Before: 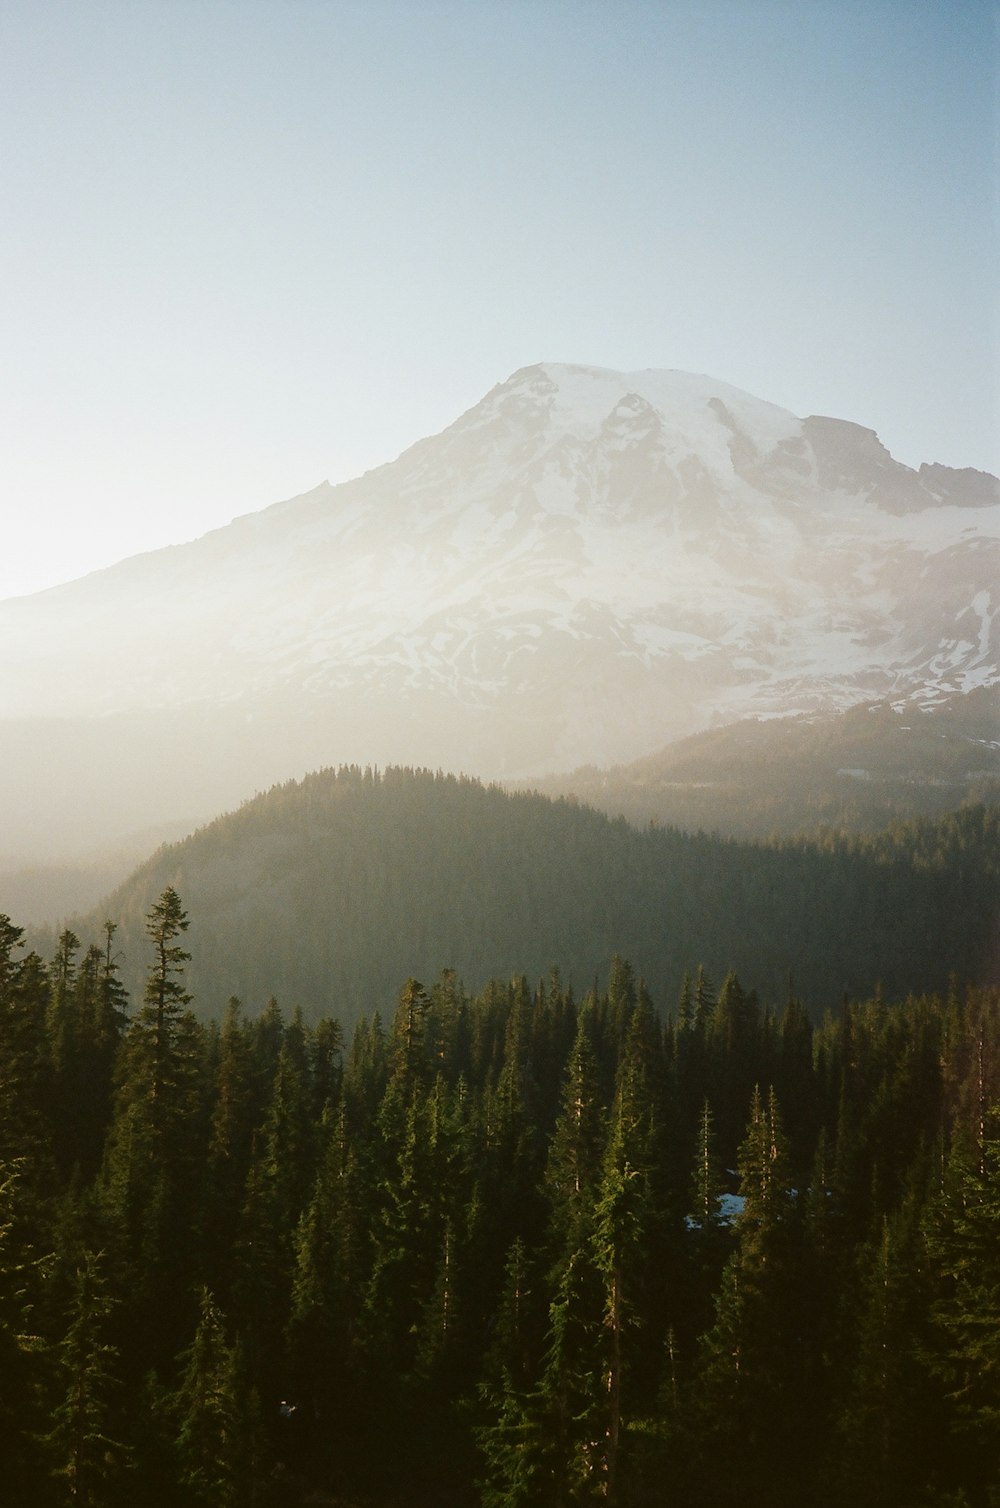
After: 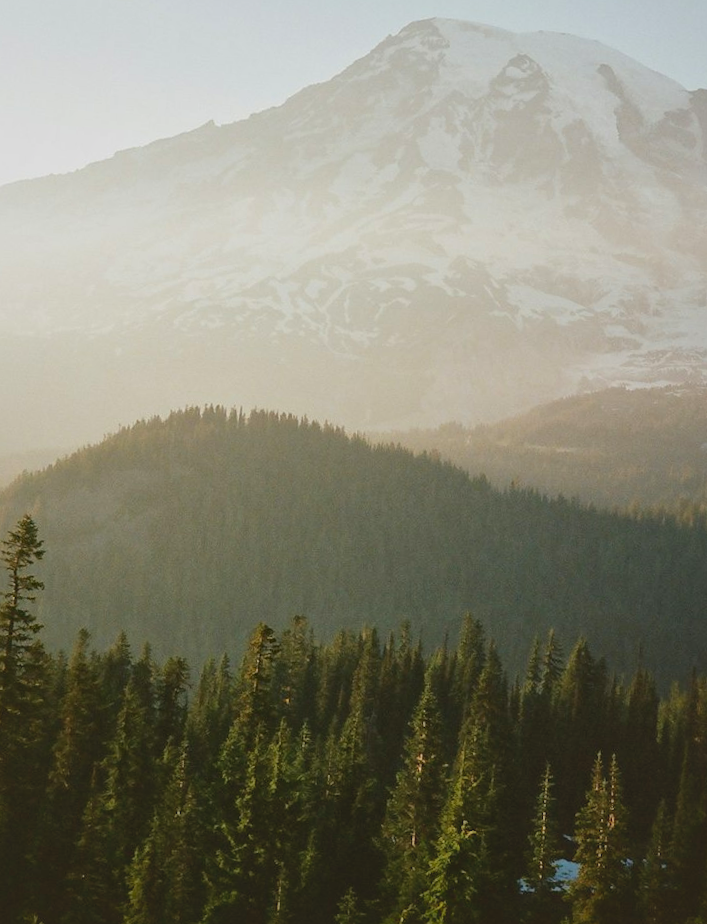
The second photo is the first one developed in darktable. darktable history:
contrast brightness saturation: contrast -0.188, saturation 0.187
local contrast: mode bilateral grid, contrast 20, coarseness 50, detail 150%, midtone range 0.2
crop and rotate: angle -3.94°, left 9.722%, top 20.461%, right 12.391%, bottom 12.038%
